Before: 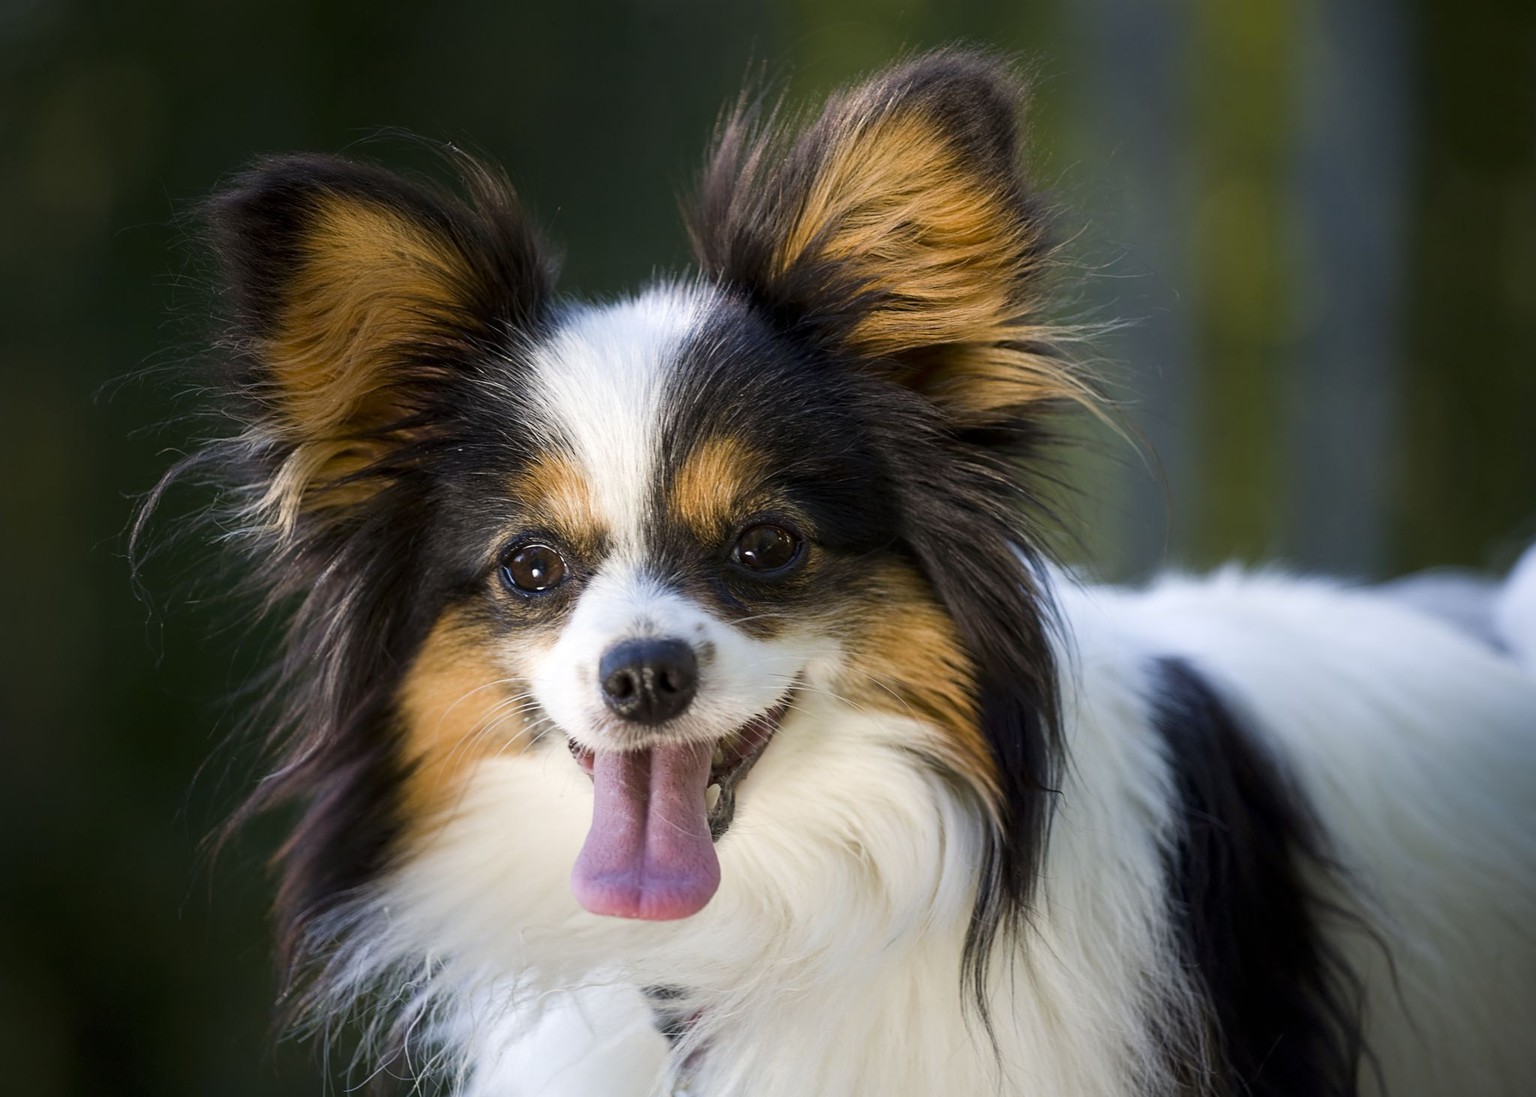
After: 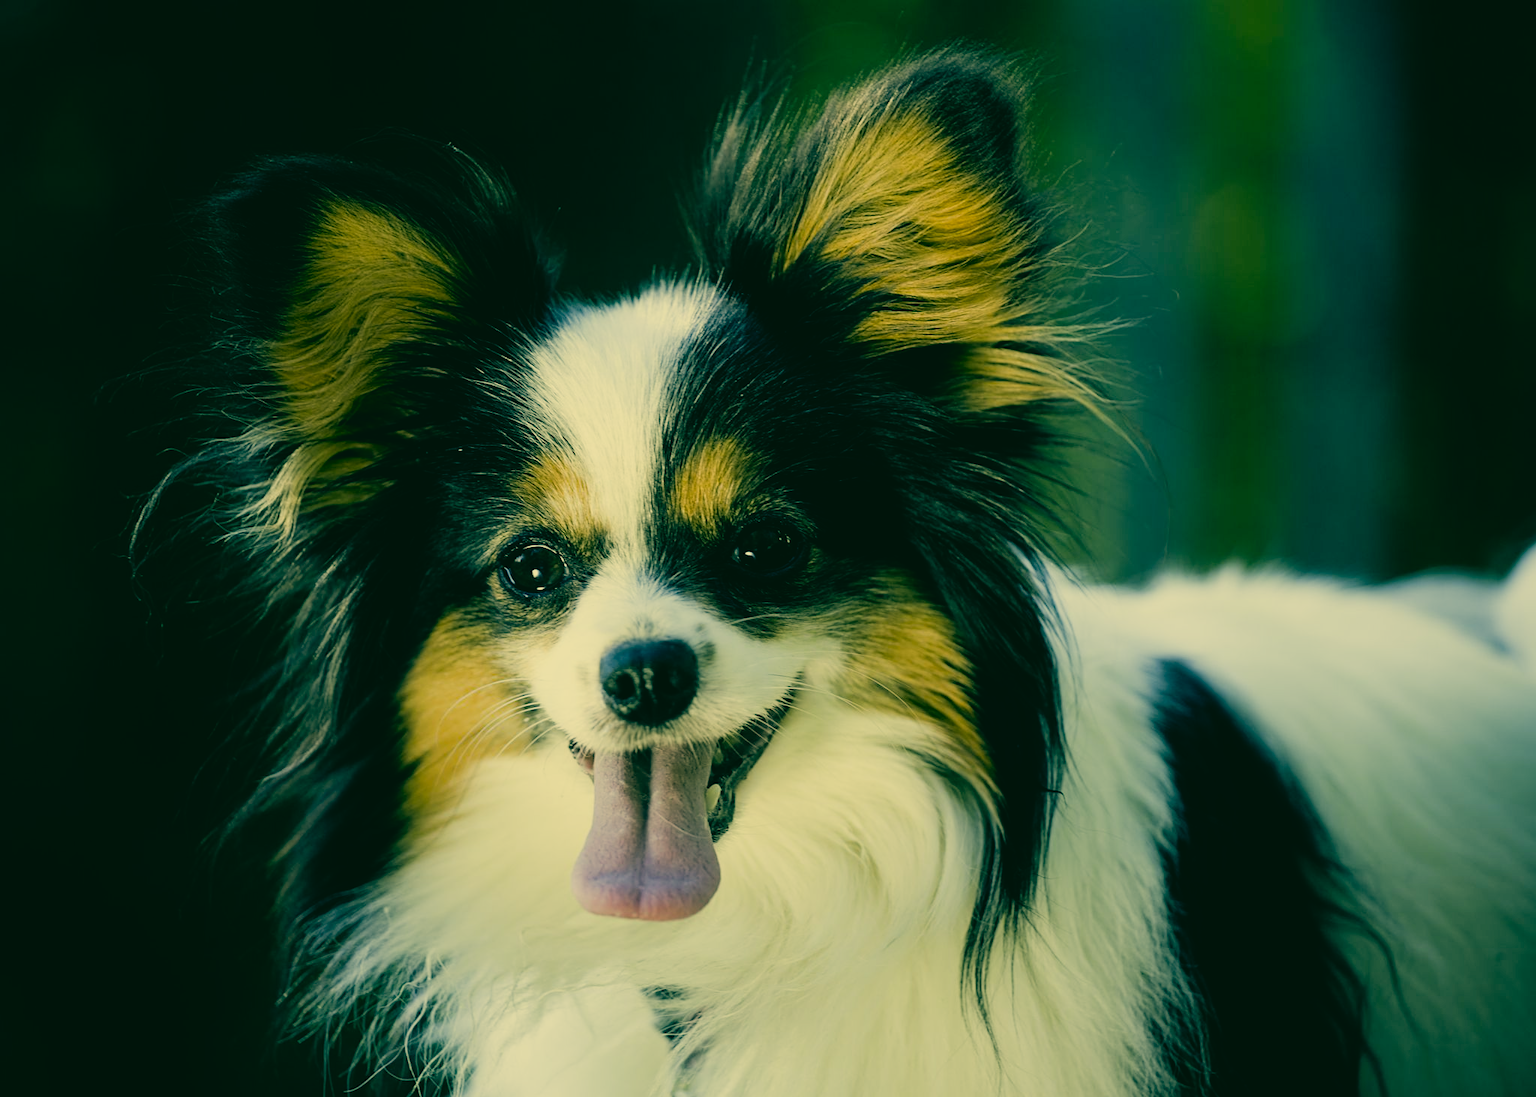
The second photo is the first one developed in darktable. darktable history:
filmic rgb: black relative exposure -5.14 EV, white relative exposure 3.99 EV, hardness 2.91, contrast 1.193, highlights saturation mix -30.12%
color correction: highlights a* 1.76, highlights b* 34.05, shadows a* -35.92, shadows b* -5.33
